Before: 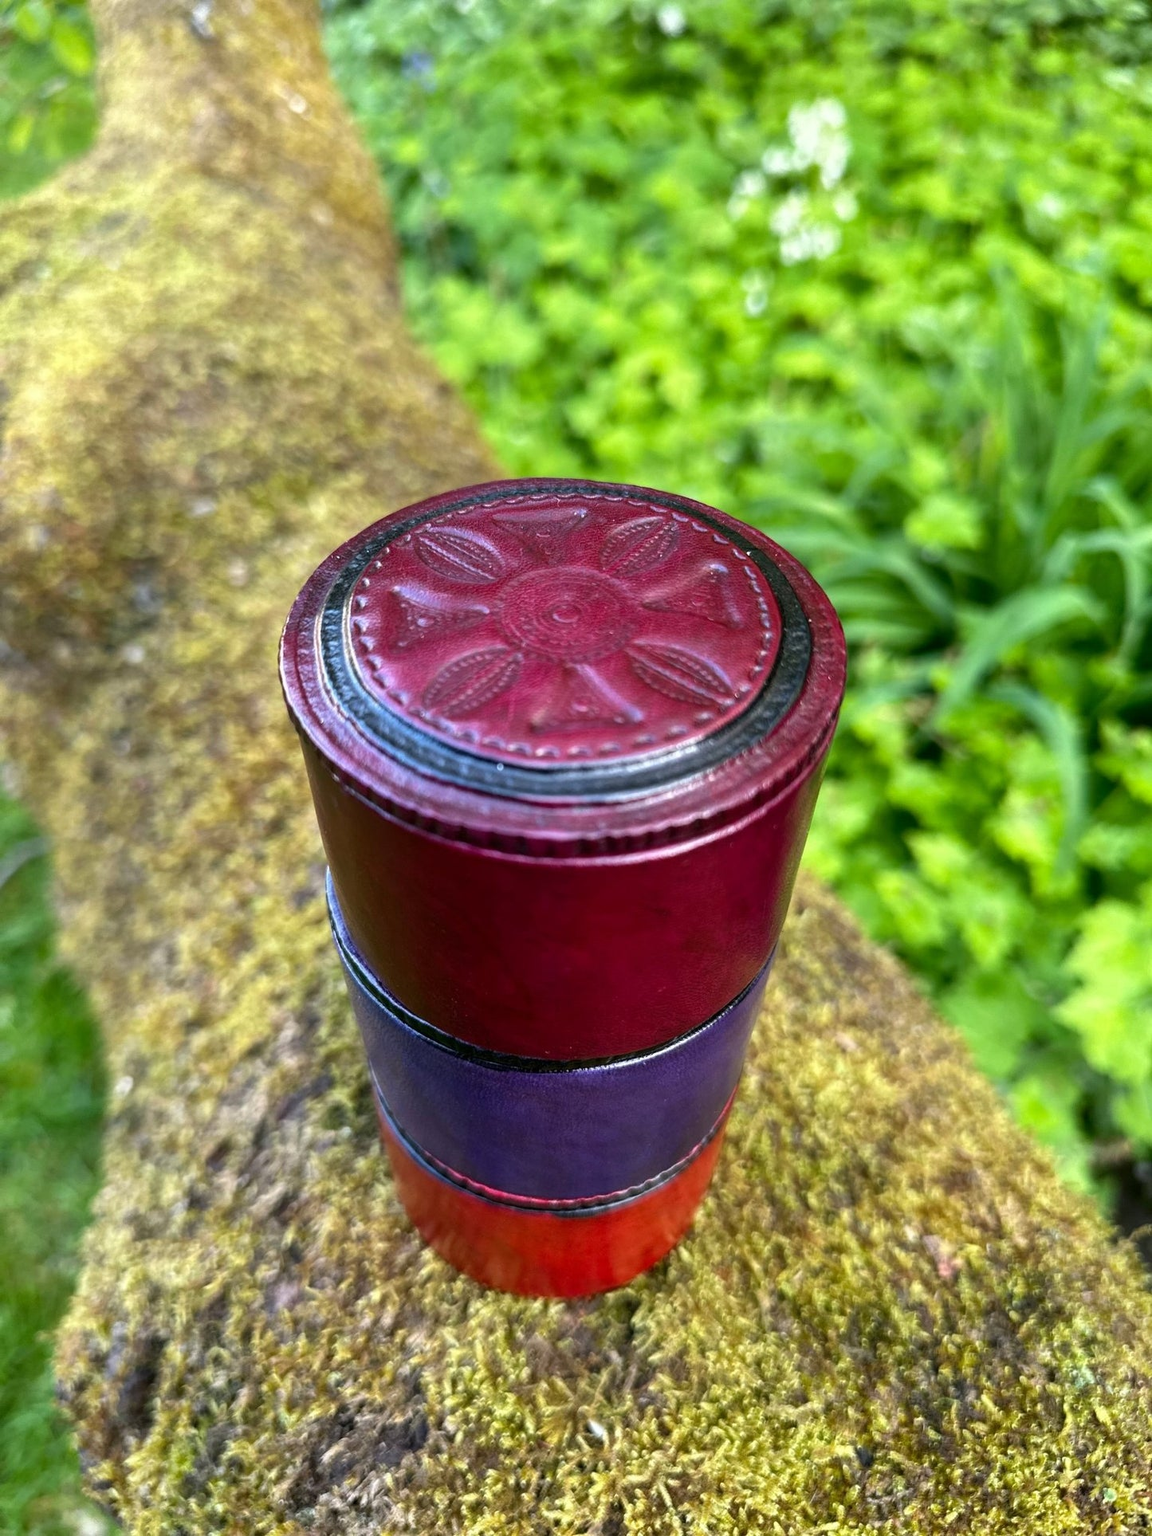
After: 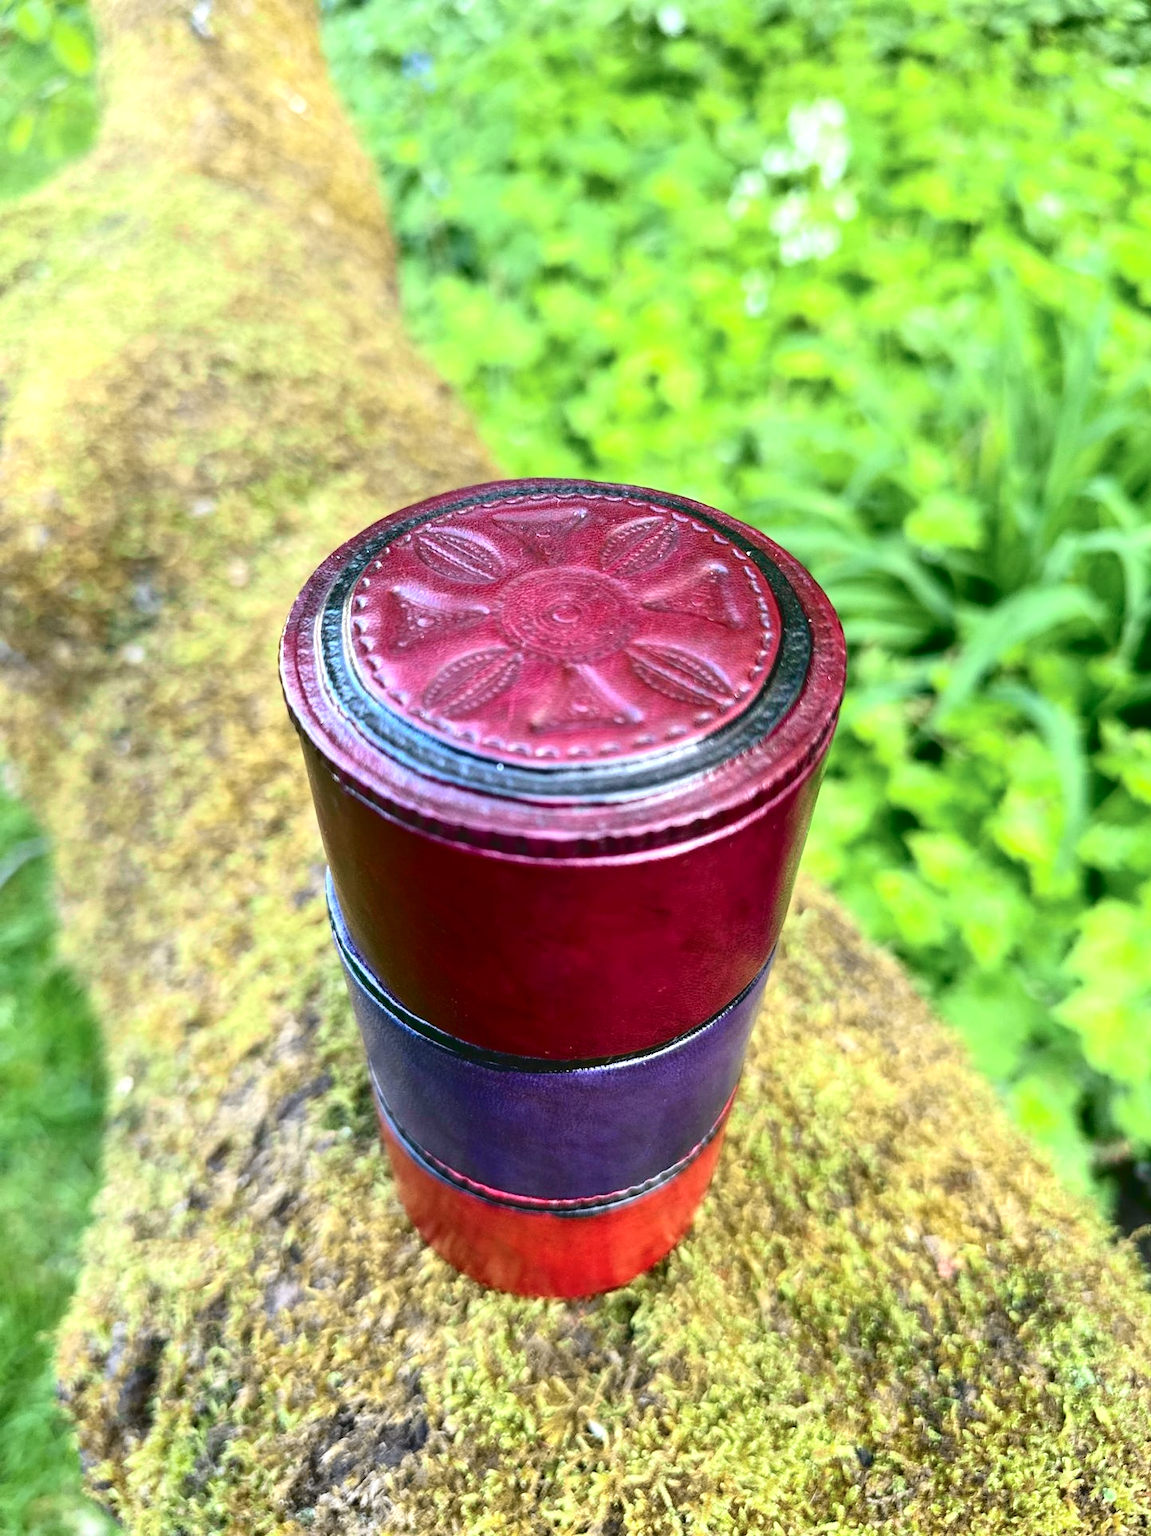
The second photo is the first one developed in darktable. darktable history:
white balance: emerald 1
tone curve: curves: ch0 [(0, 0.056) (0.049, 0.073) (0.155, 0.127) (0.33, 0.331) (0.432, 0.46) (0.601, 0.655) (0.843, 0.876) (1, 0.965)]; ch1 [(0, 0) (0.339, 0.334) (0.445, 0.419) (0.476, 0.454) (0.497, 0.494) (0.53, 0.511) (0.557, 0.549) (0.613, 0.614) (0.728, 0.729) (1, 1)]; ch2 [(0, 0) (0.327, 0.318) (0.417, 0.426) (0.46, 0.453) (0.502, 0.5) (0.526, 0.52) (0.54, 0.543) (0.606, 0.61) (0.74, 0.716) (1, 1)], color space Lab, independent channels, preserve colors none
exposure: exposure 0.648 EV, compensate highlight preservation false
